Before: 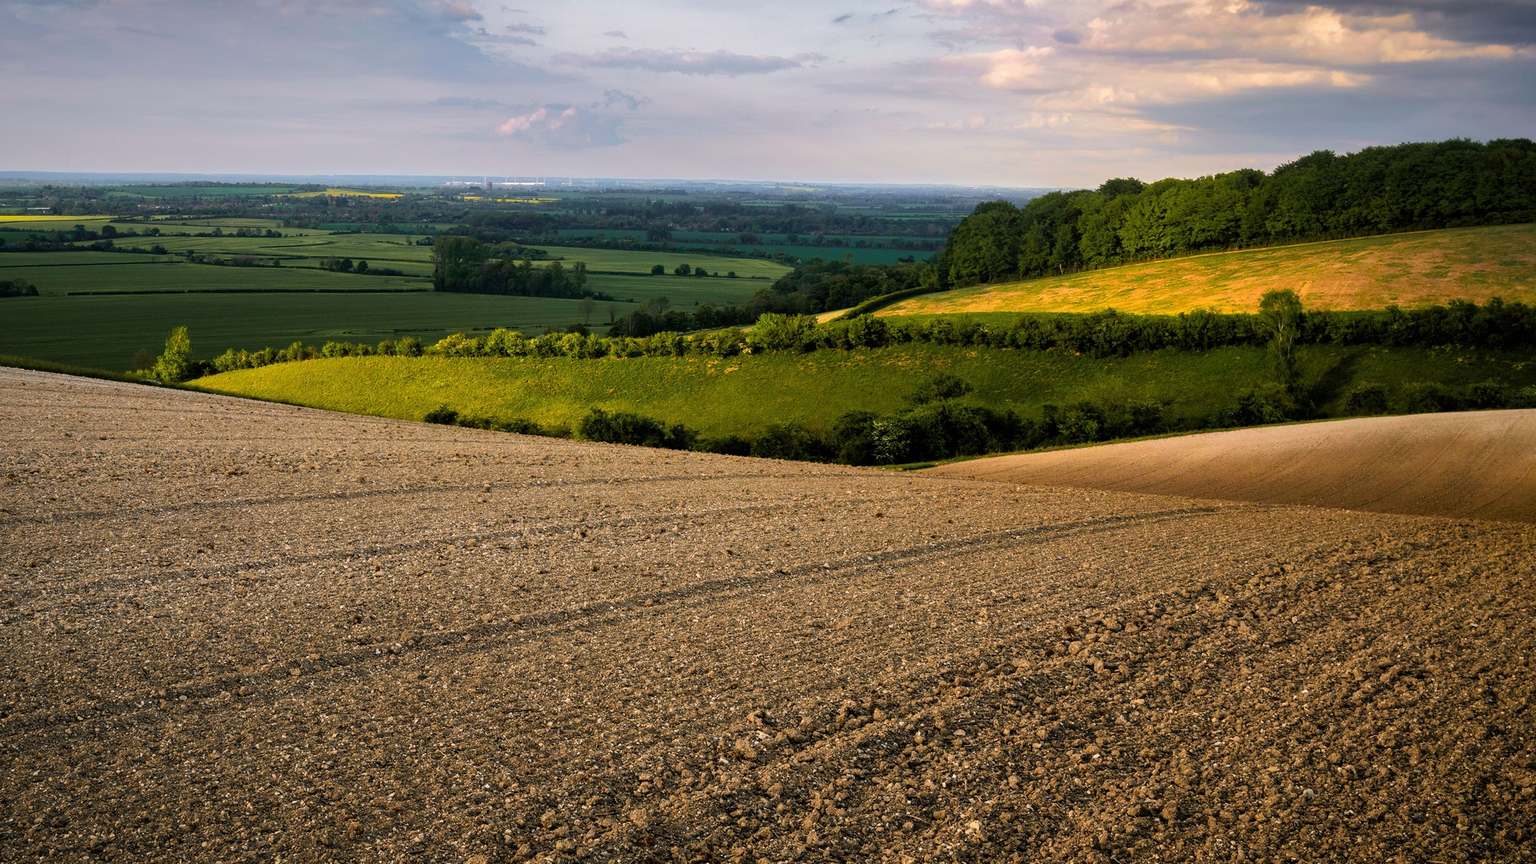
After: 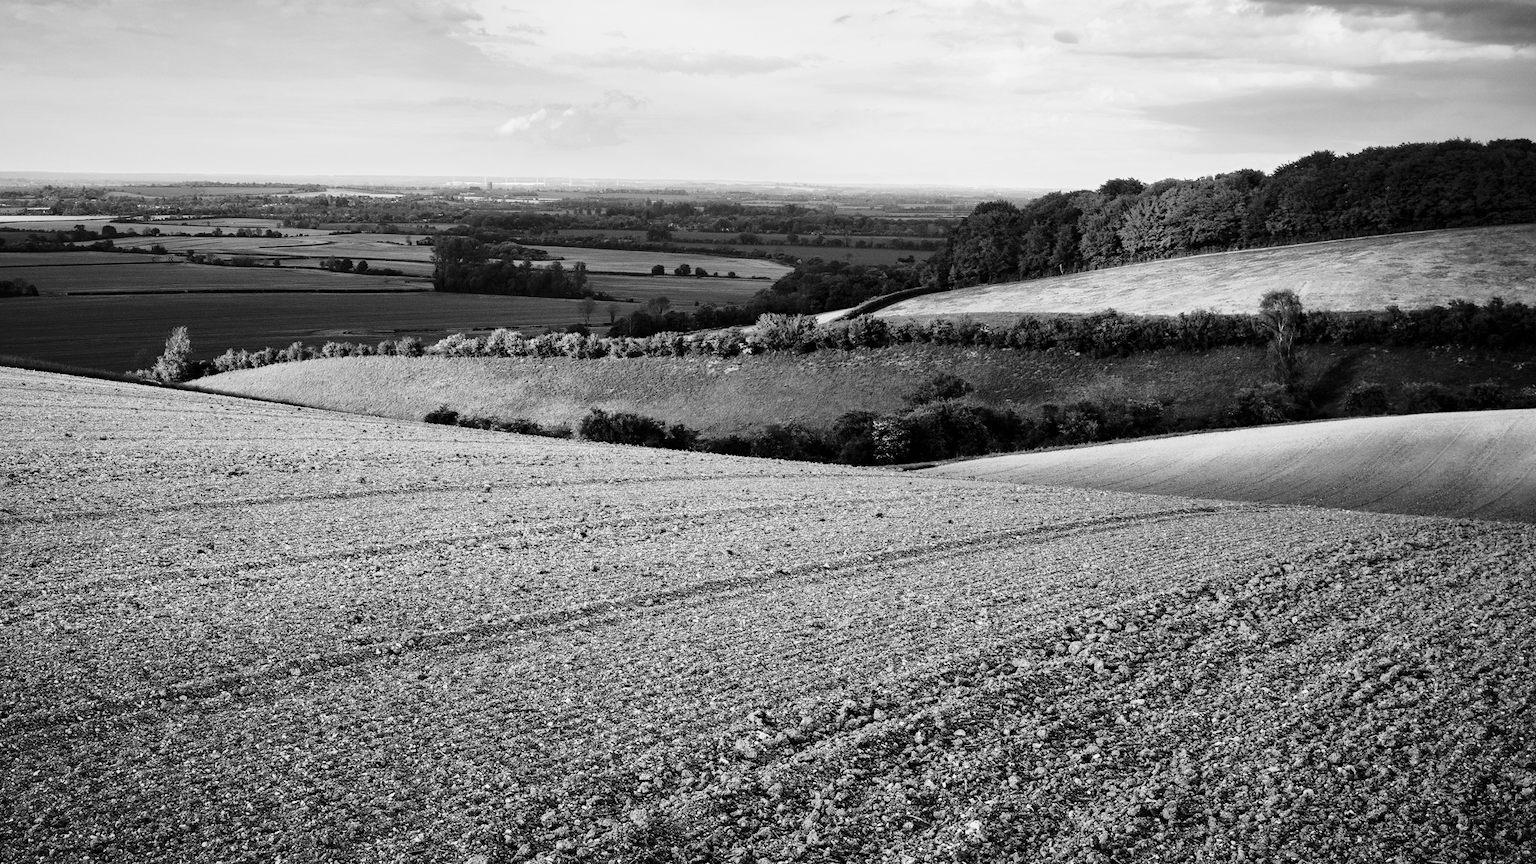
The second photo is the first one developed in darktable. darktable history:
monochrome: a 32, b 64, size 2.3
base curve: curves: ch0 [(0, 0) (0.028, 0.03) (0.121, 0.232) (0.46, 0.748) (0.859, 0.968) (1, 1)], preserve colors none
color zones: curves: ch0 [(0, 0.6) (0.129, 0.508) (0.193, 0.483) (0.429, 0.5) (0.571, 0.5) (0.714, 0.5) (0.857, 0.5) (1, 0.6)]; ch1 [(0, 0.481) (0.112, 0.245) (0.213, 0.223) (0.429, 0.233) (0.571, 0.231) (0.683, 0.242) (0.857, 0.296) (1, 0.481)]
contrast brightness saturation: contrast 0.14
exposure: compensate highlight preservation false
